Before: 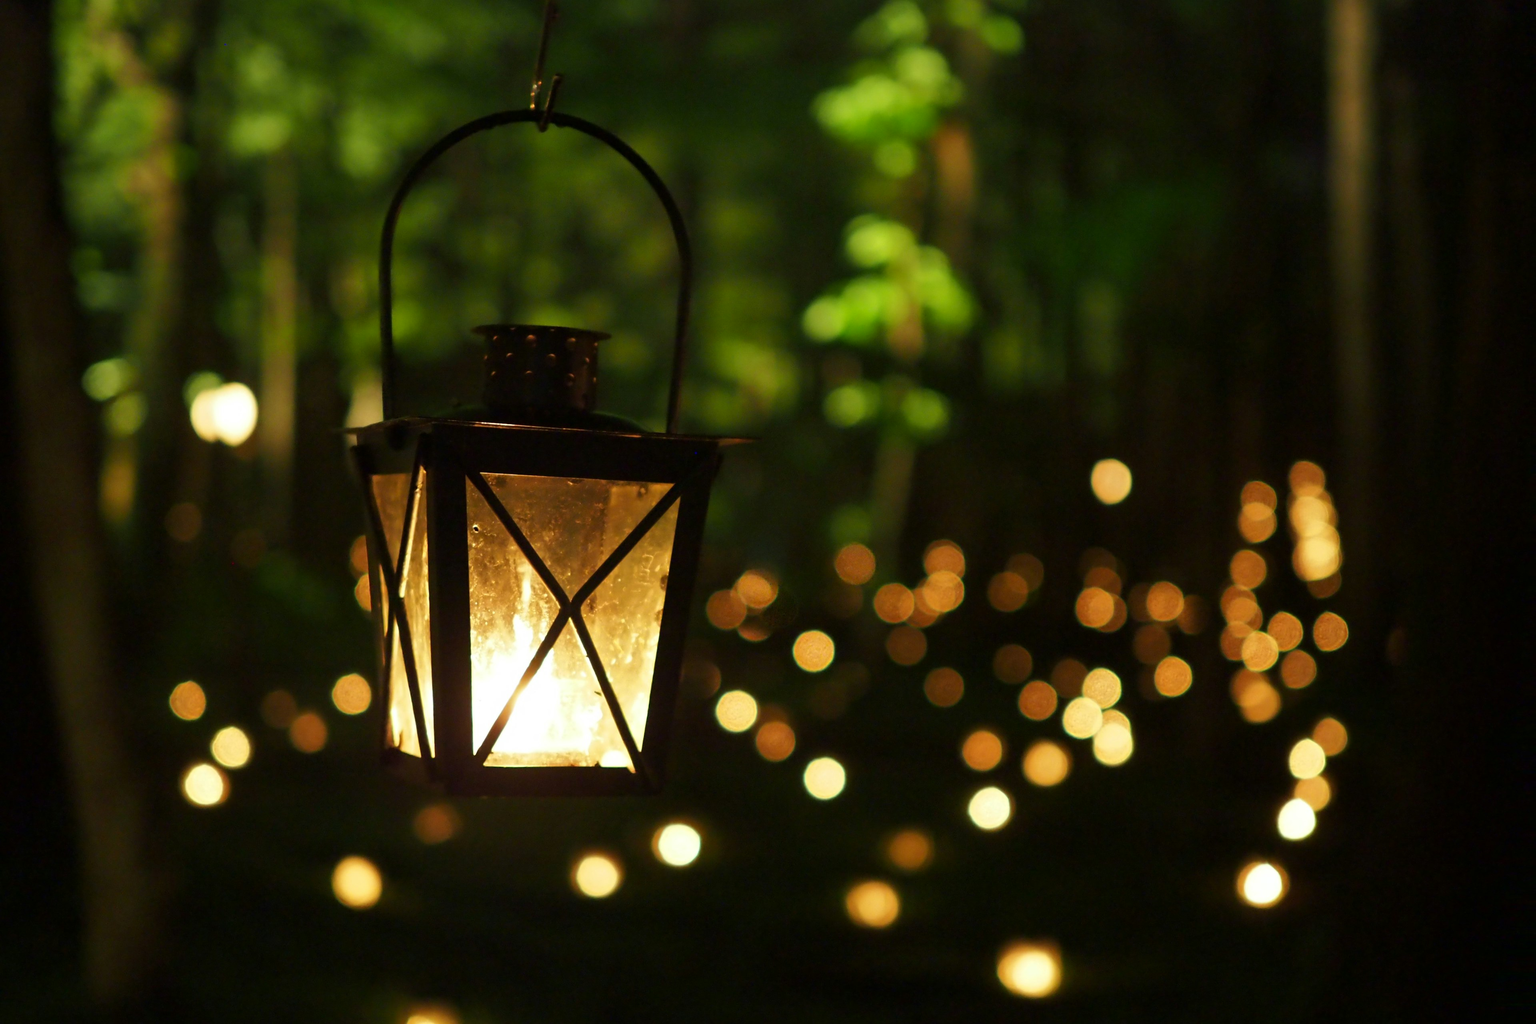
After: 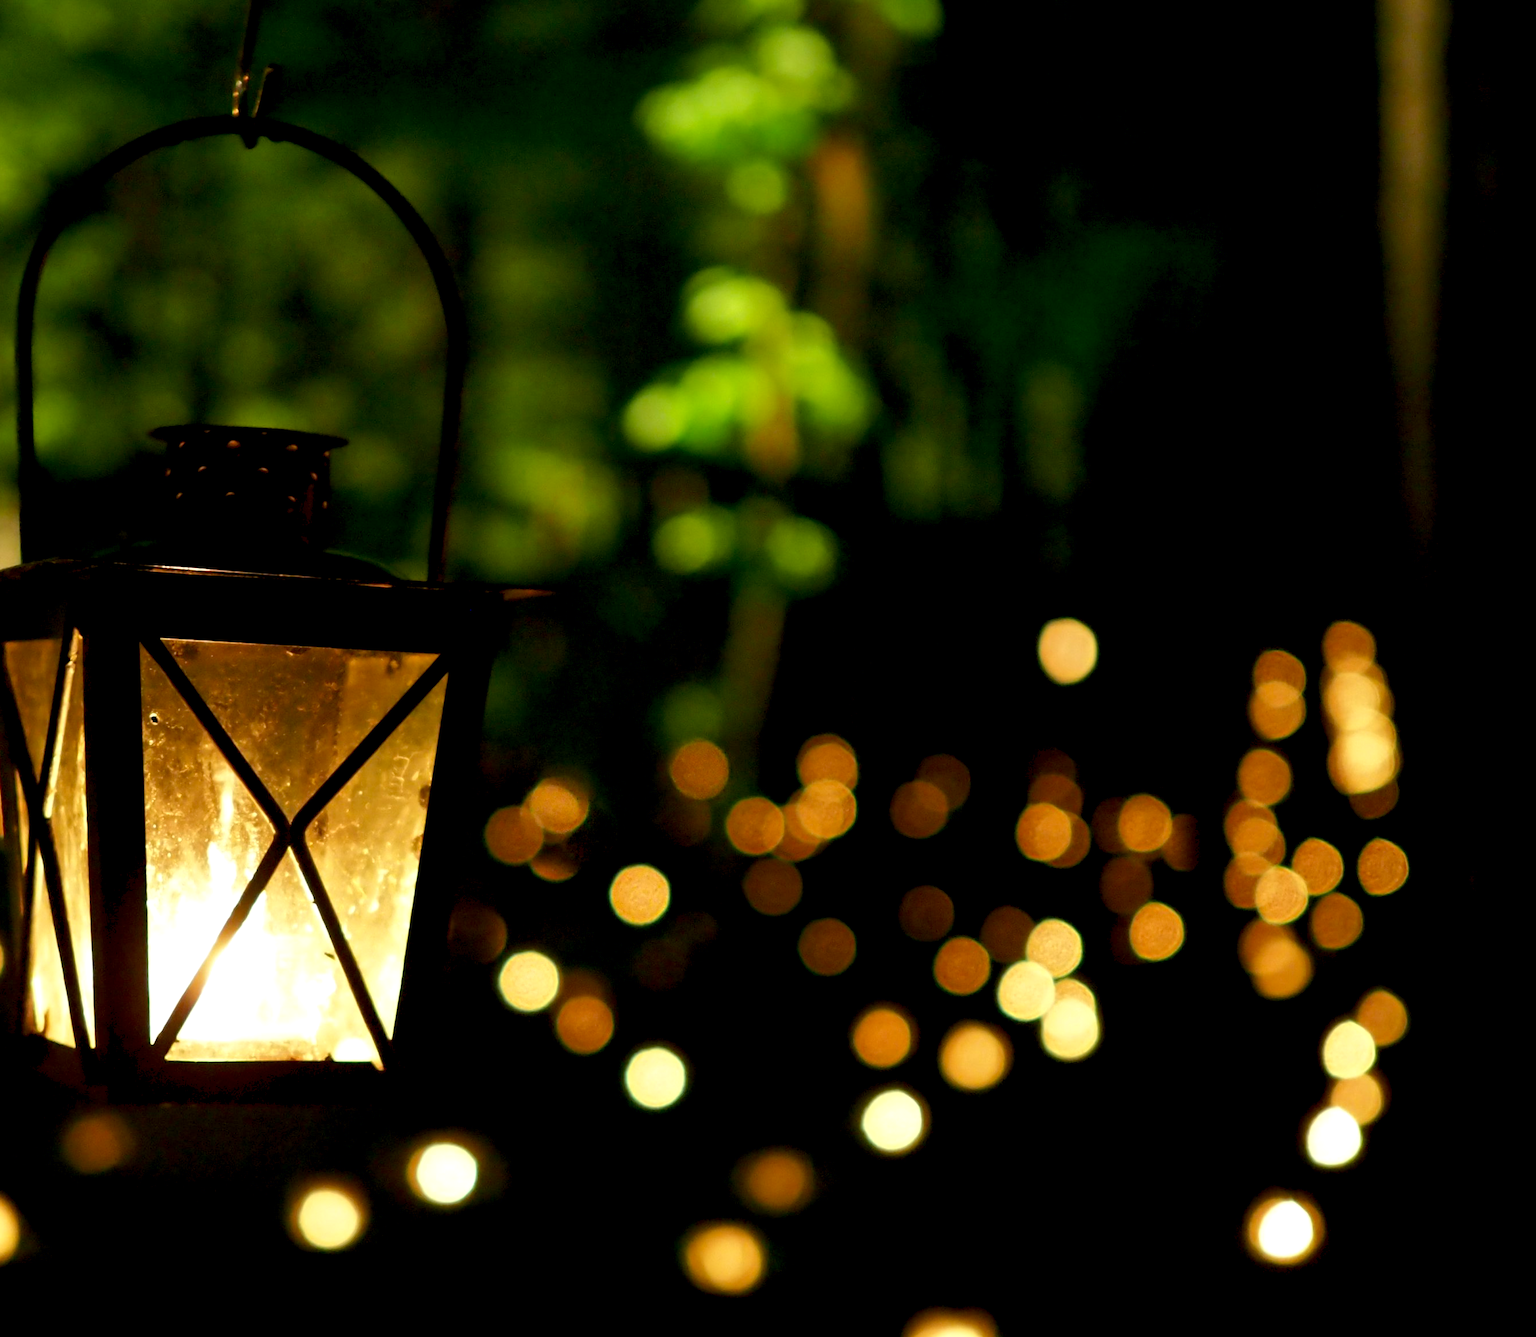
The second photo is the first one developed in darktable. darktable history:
crop and rotate: left 24.034%, top 2.838%, right 6.406%, bottom 6.299%
exposure: black level correction 0.01, exposure 0.014 EV, compensate highlight preservation false
levels: levels [0, 0.476, 0.951]
